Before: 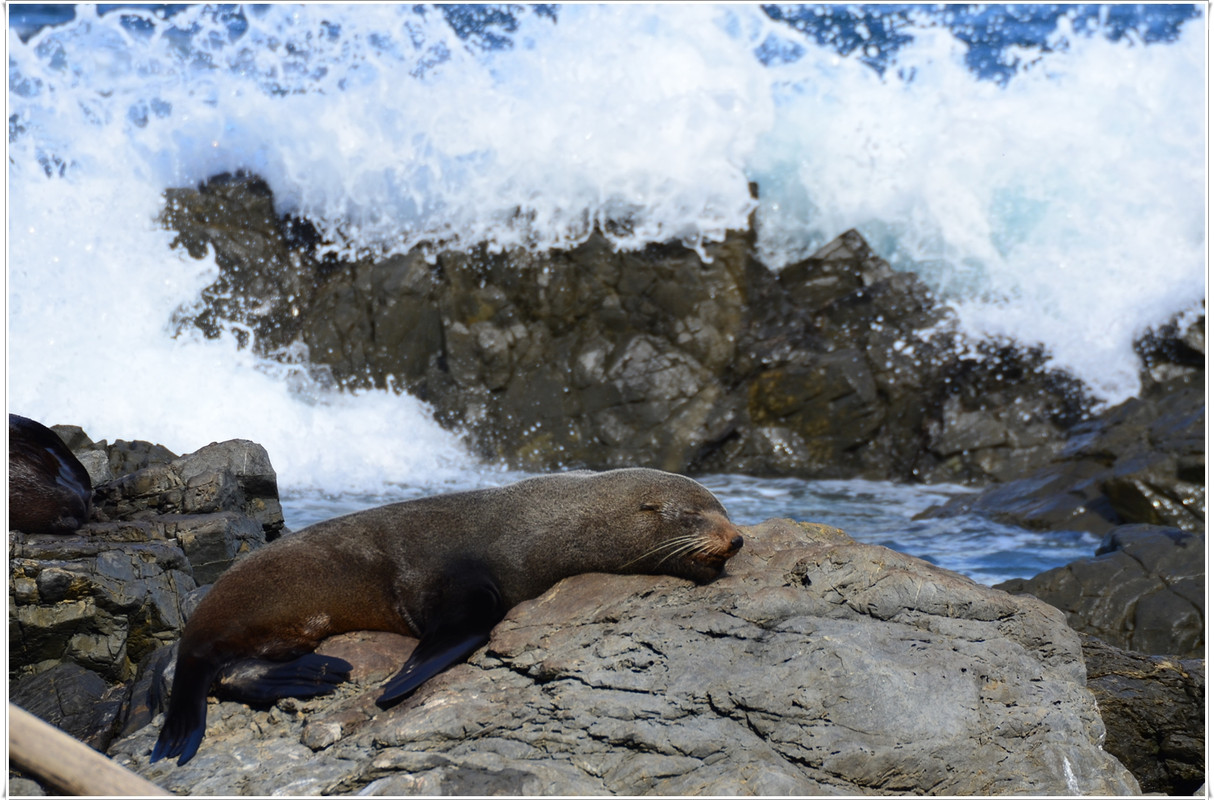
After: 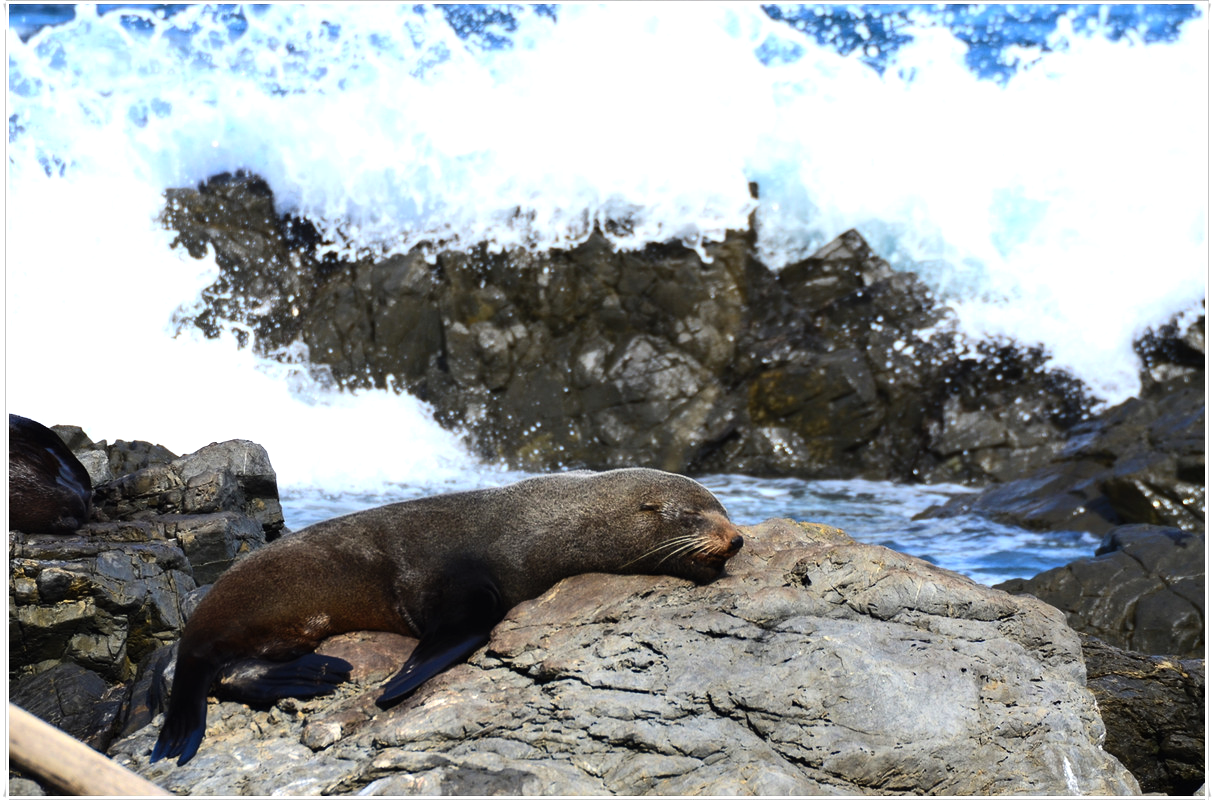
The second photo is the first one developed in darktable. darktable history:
contrast brightness saturation: contrast 0.075, brightness 0.084, saturation 0.176
tone equalizer: -8 EV -0.737 EV, -7 EV -0.729 EV, -6 EV -0.602 EV, -5 EV -0.413 EV, -3 EV 0.373 EV, -2 EV 0.6 EV, -1 EV 0.696 EV, +0 EV 0.727 EV, edges refinement/feathering 500, mask exposure compensation -1.57 EV, preserve details no
